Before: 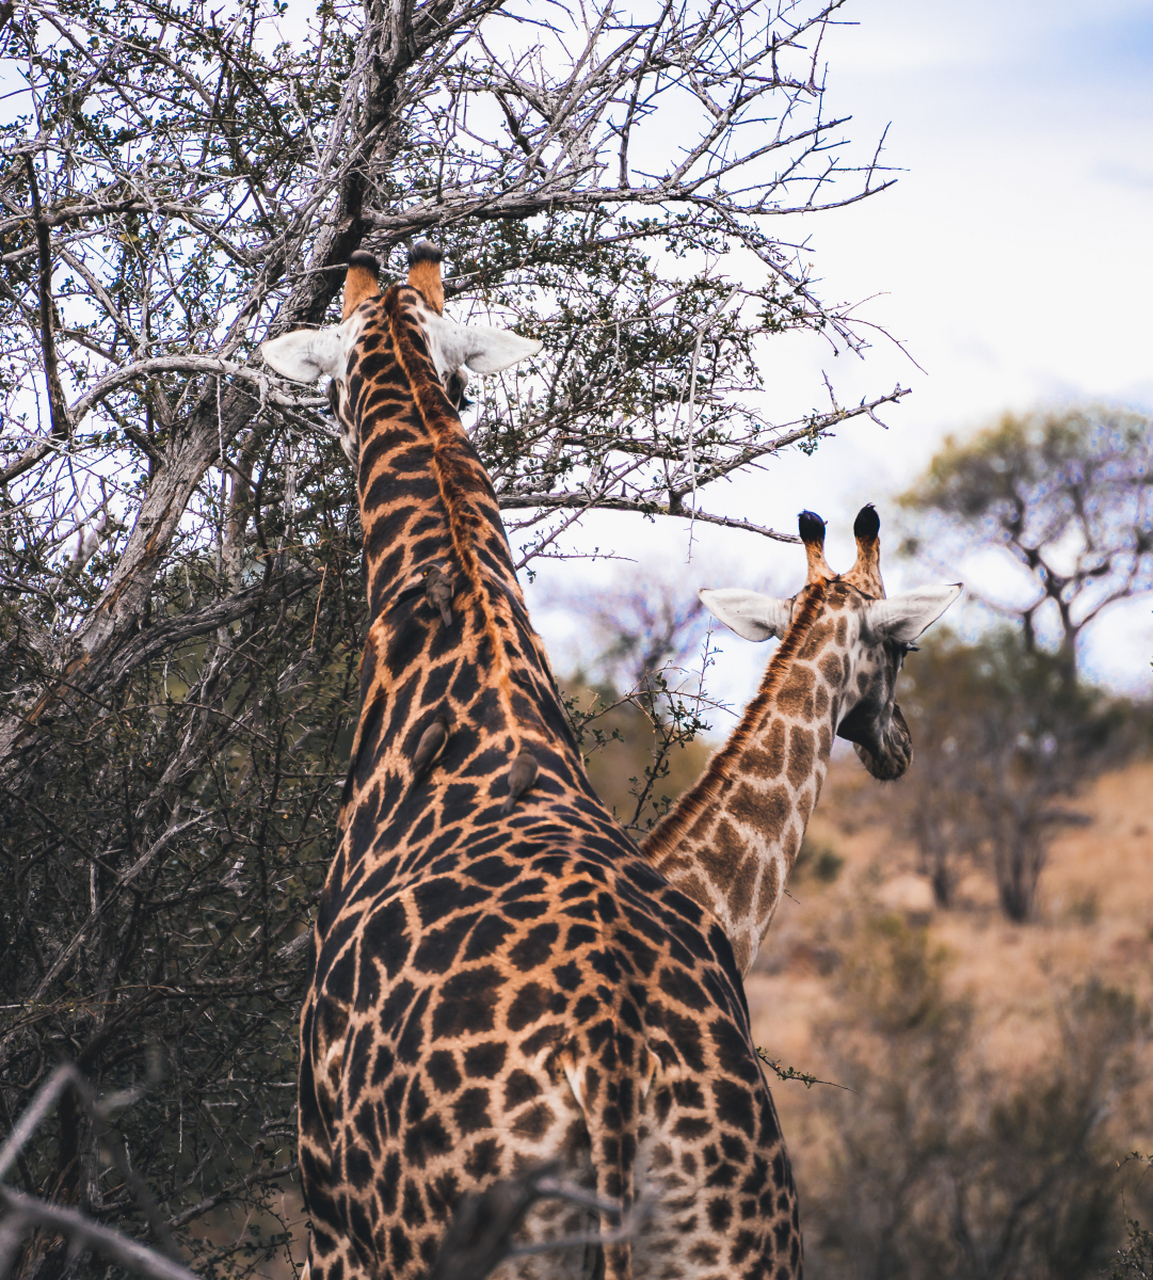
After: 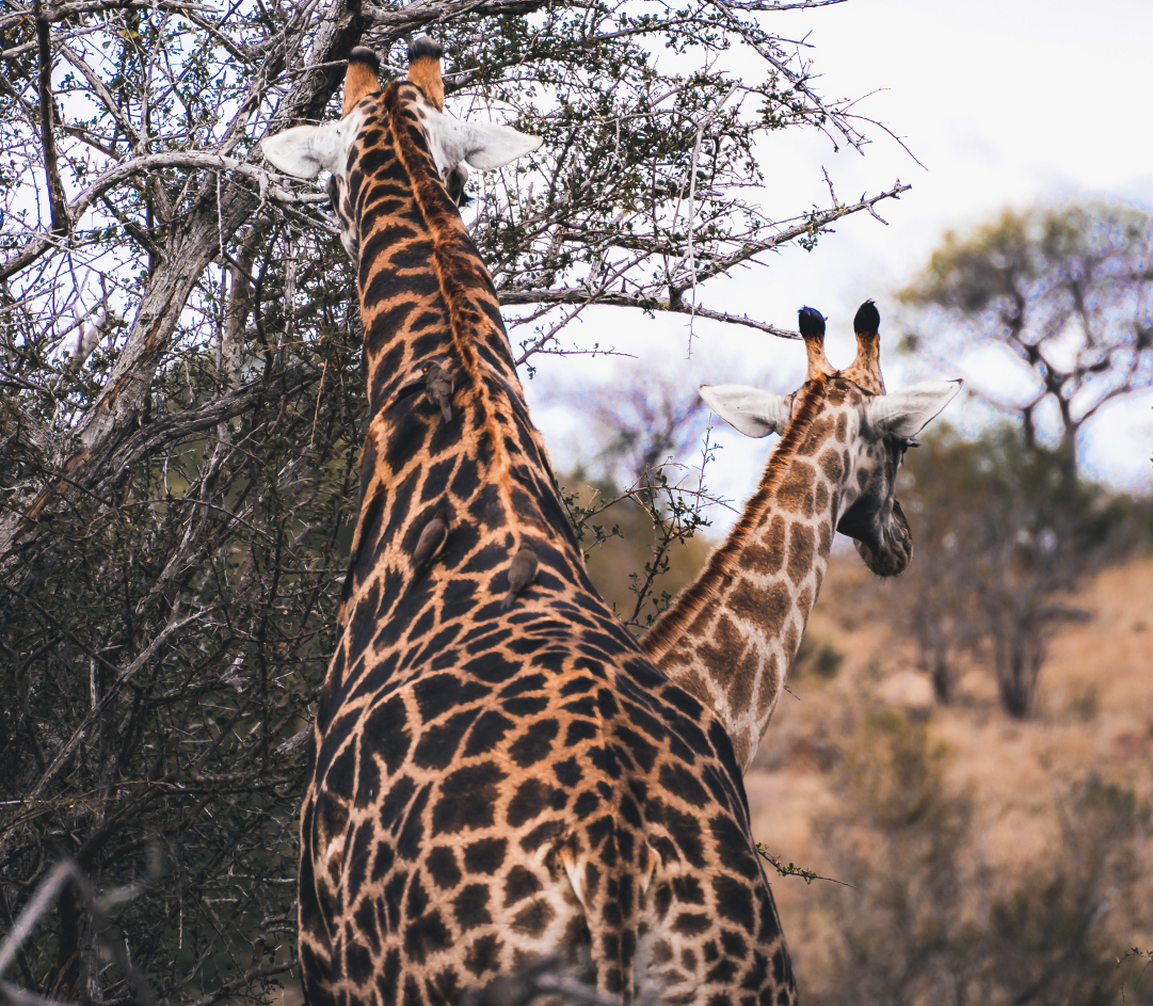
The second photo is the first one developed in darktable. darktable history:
crop and rotate: top 15.939%, bottom 5.422%
